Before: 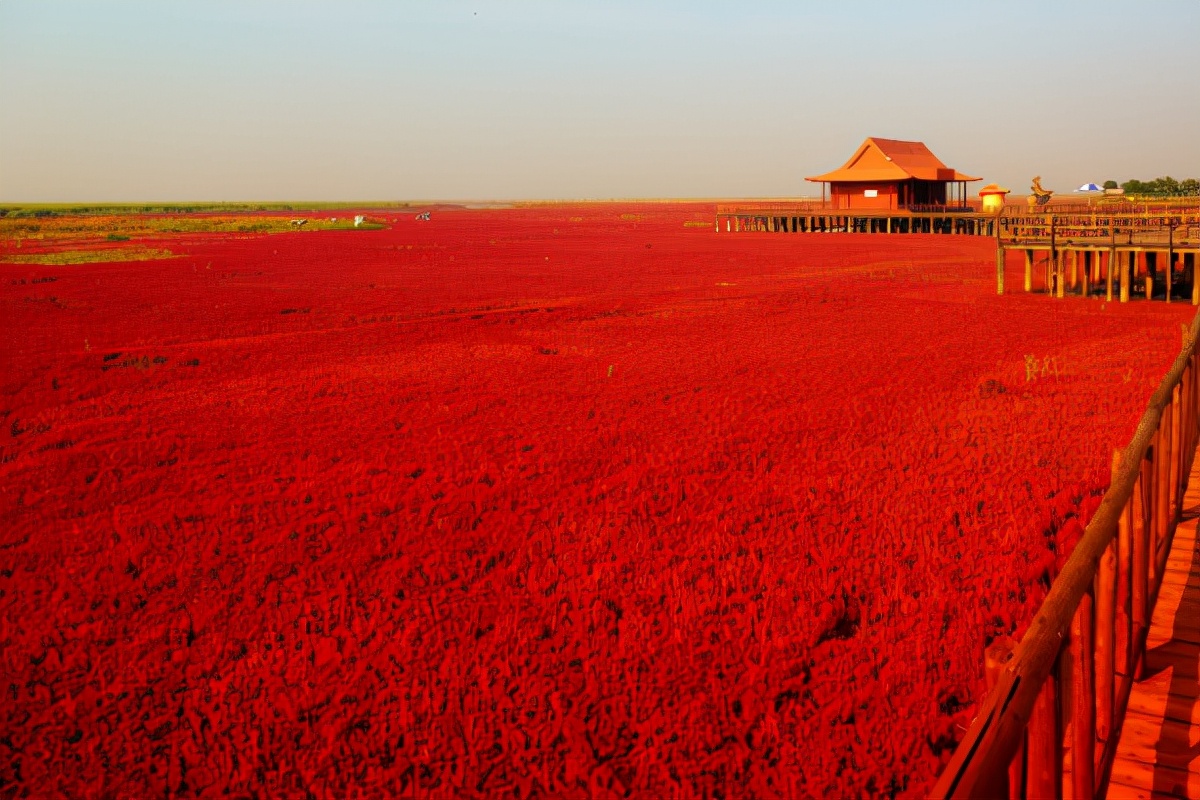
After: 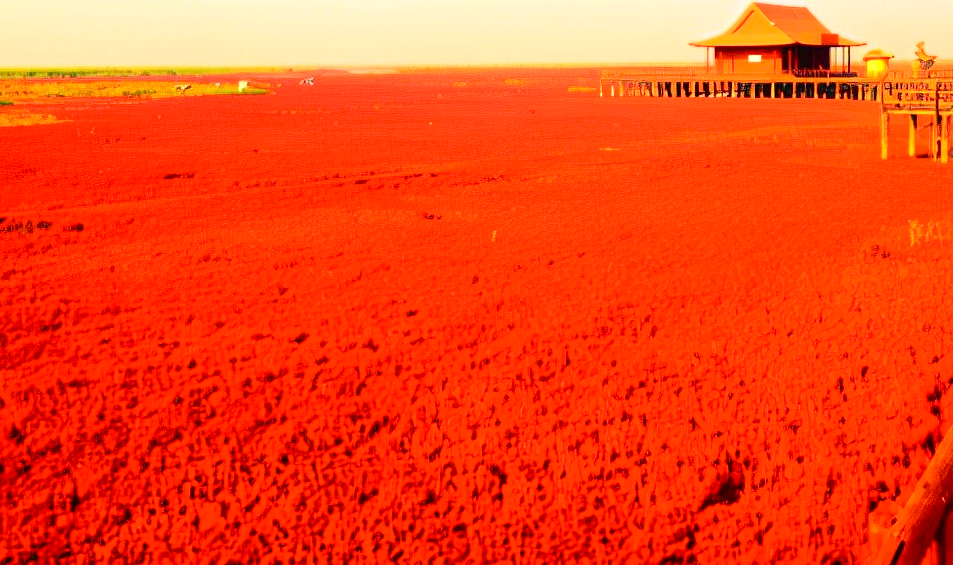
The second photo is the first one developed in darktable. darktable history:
tone curve: curves: ch0 [(0, 0.014) (0.12, 0.096) (0.386, 0.49) (0.54, 0.684) (0.751, 0.855) (0.89, 0.943) (0.998, 0.989)]; ch1 [(0, 0) (0.133, 0.099) (0.437, 0.41) (0.5, 0.5) (0.517, 0.536) (0.548, 0.575) (0.582, 0.639) (0.627, 0.692) (0.836, 0.868) (1, 1)]; ch2 [(0, 0) (0.374, 0.341) (0.456, 0.443) (0.478, 0.49) (0.501, 0.5) (0.528, 0.538) (0.55, 0.6) (0.572, 0.633) (0.702, 0.775) (1, 1)], color space Lab, independent channels, preserve colors none
crop: left 9.712%, top 16.928%, right 10.845%, bottom 12.332%
exposure: exposure 0.74 EV, compensate highlight preservation false
